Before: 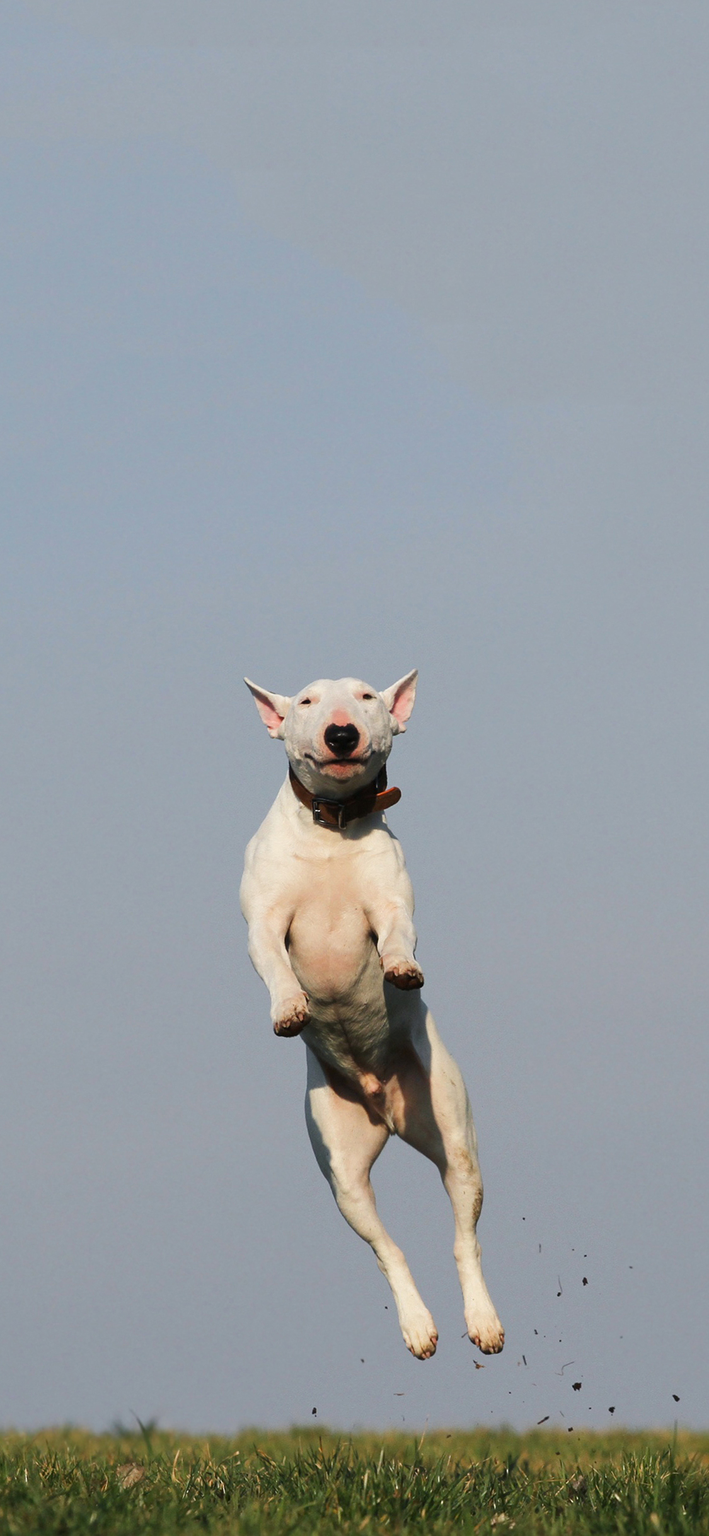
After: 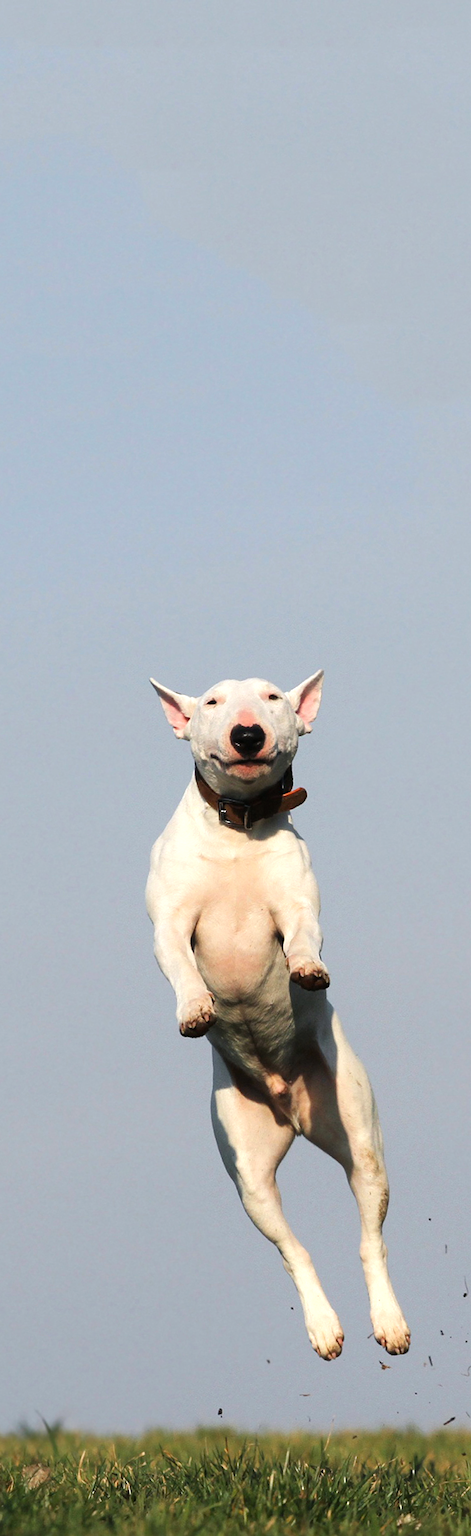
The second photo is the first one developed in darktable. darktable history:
crop and rotate: left 13.363%, right 20.065%
tone equalizer: -8 EV -0.413 EV, -7 EV -0.4 EV, -6 EV -0.339 EV, -5 EV -0.243 EV, -3 EV 0.209 EV, -2 EV 0.328 EV, -1 EV 0.4 EV, +0 EV 0.418 EV
